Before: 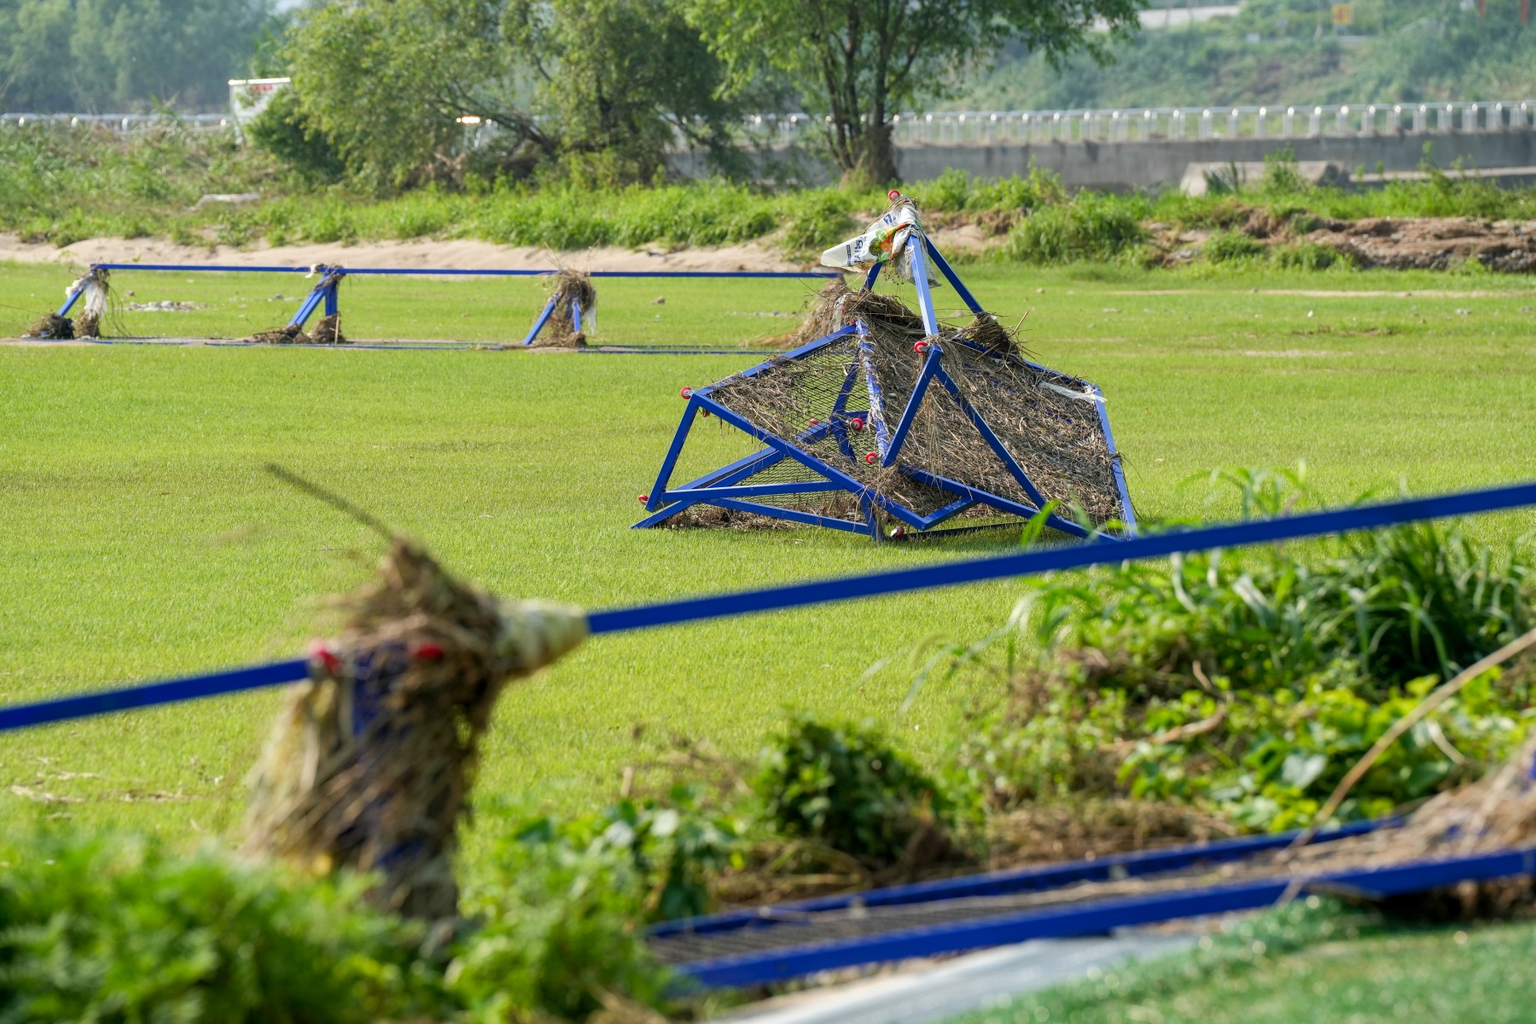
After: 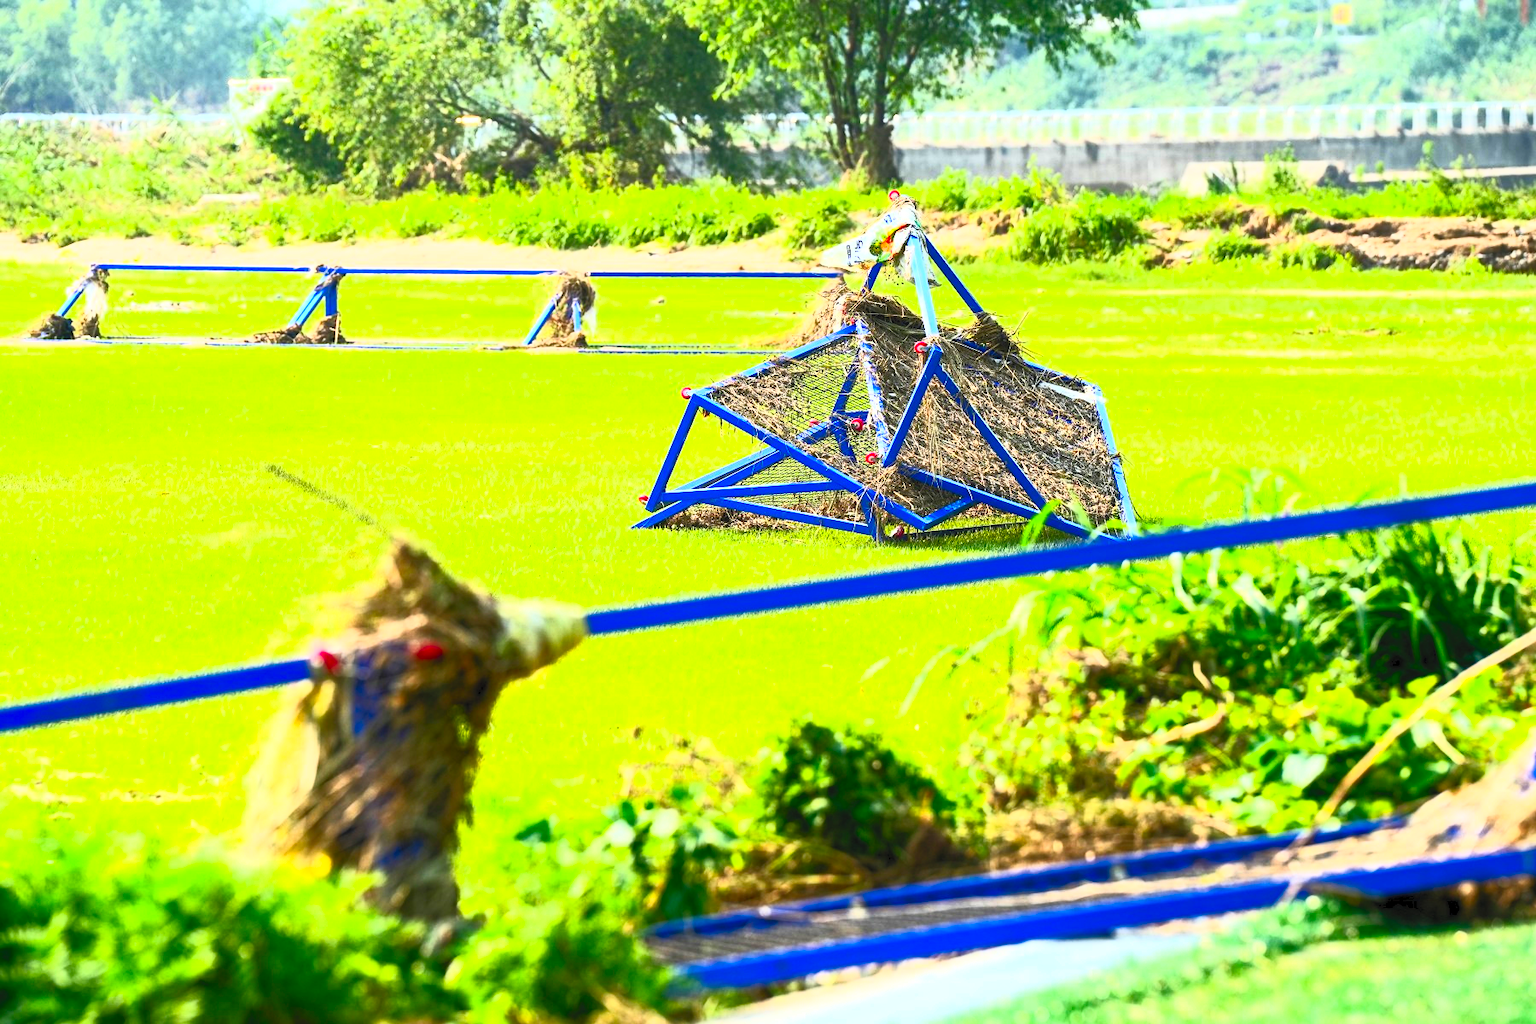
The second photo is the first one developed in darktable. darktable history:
contrast brightness saturation: contrast 0.984, brightness 0.991, saturation 0.992
